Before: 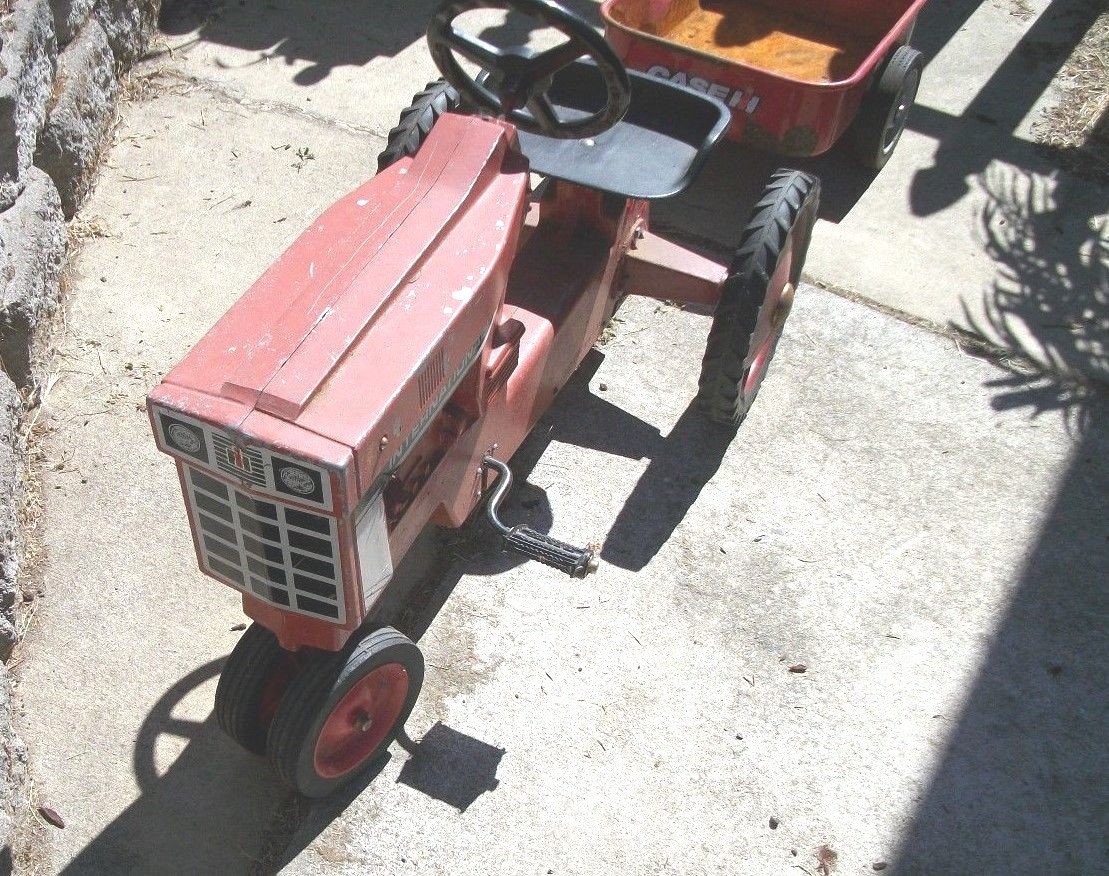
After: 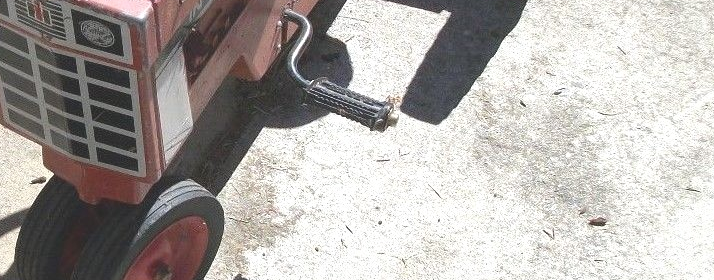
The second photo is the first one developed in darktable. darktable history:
local contrast: mode bilateral grid, contrast 20, coarseness 50, detail 120%, midtone range 0.2
crop: left 18.091%, top 51.13%, right 17.525%, bottom 16.85%
